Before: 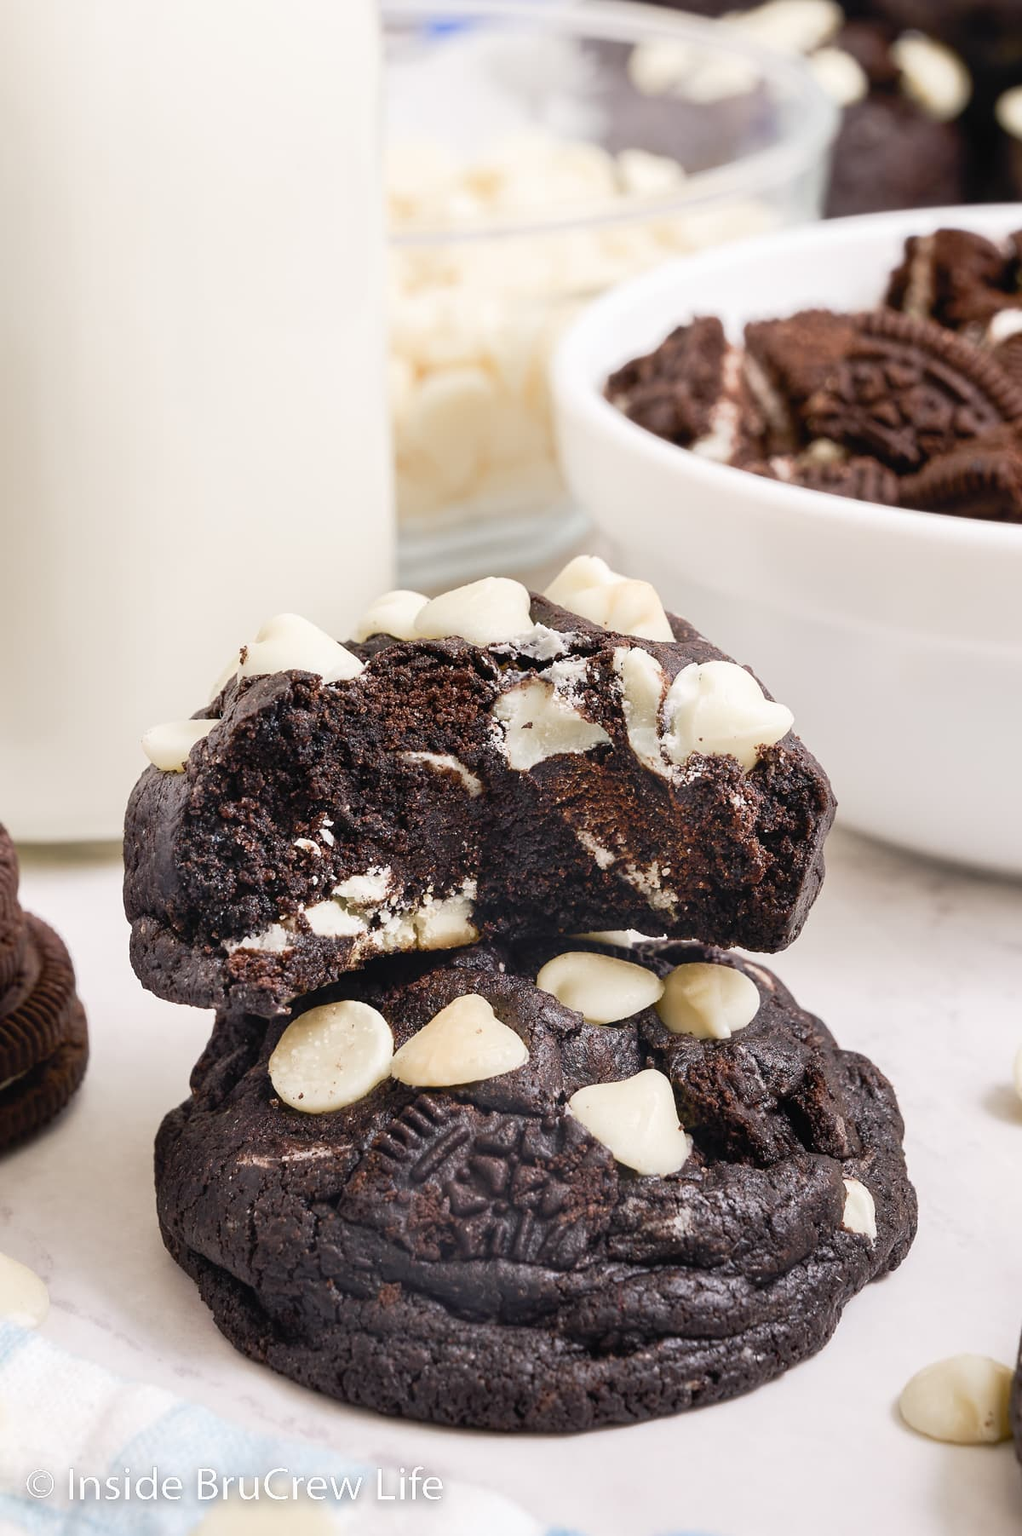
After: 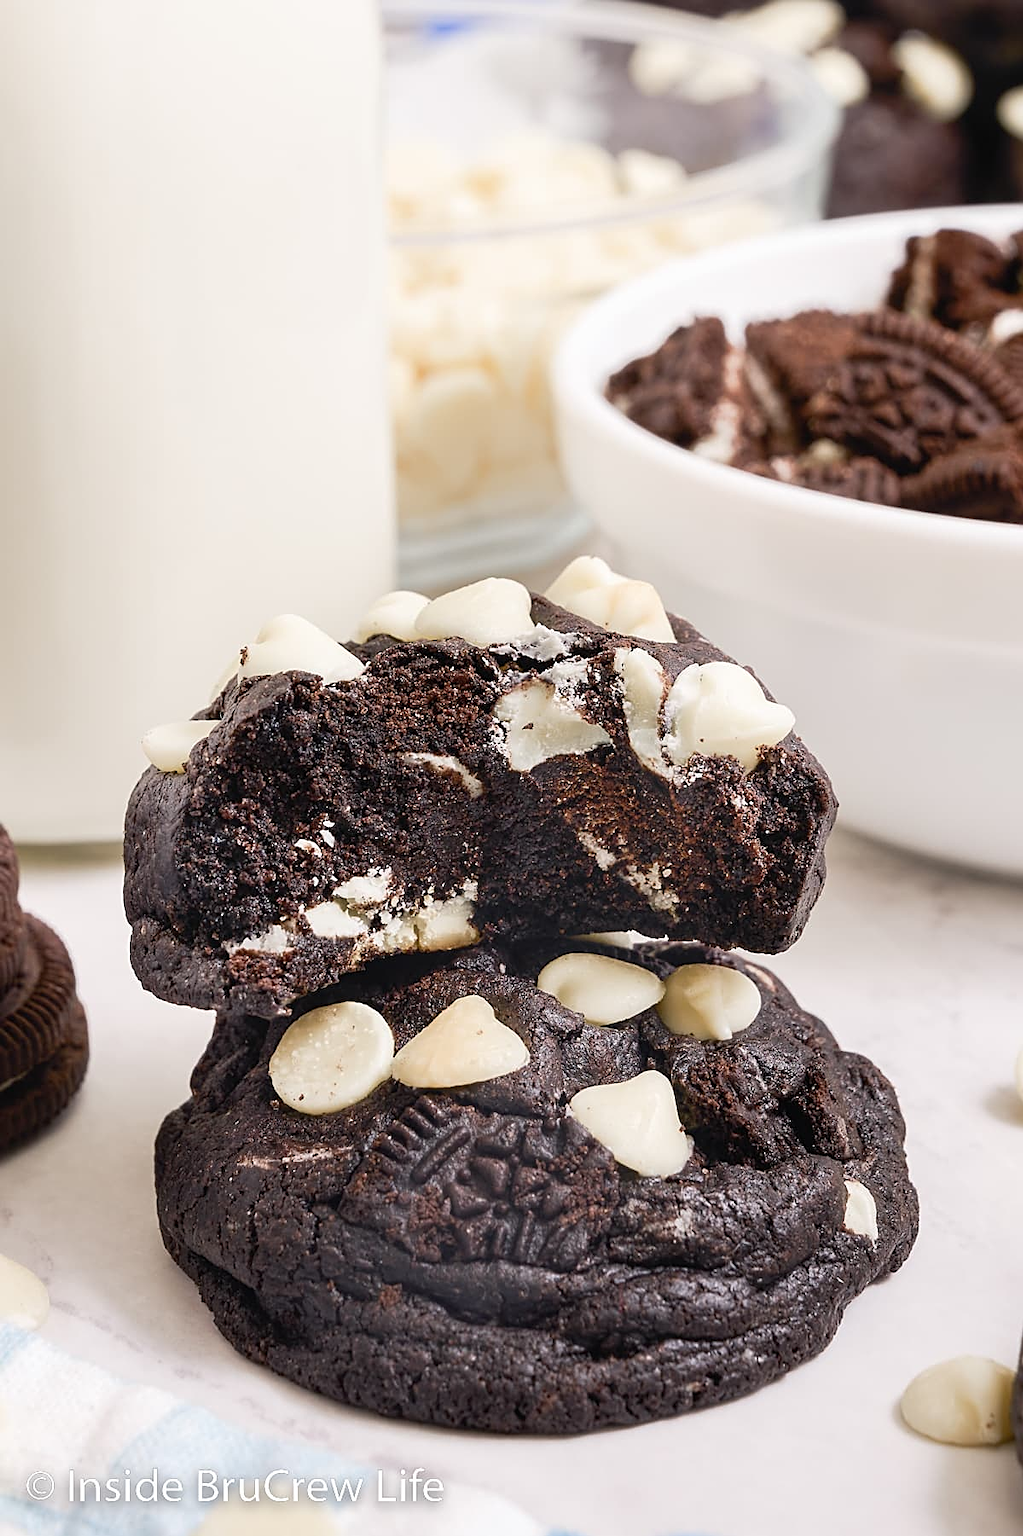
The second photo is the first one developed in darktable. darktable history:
sharpen: on, module defaults
crop: bottom 0.062%
